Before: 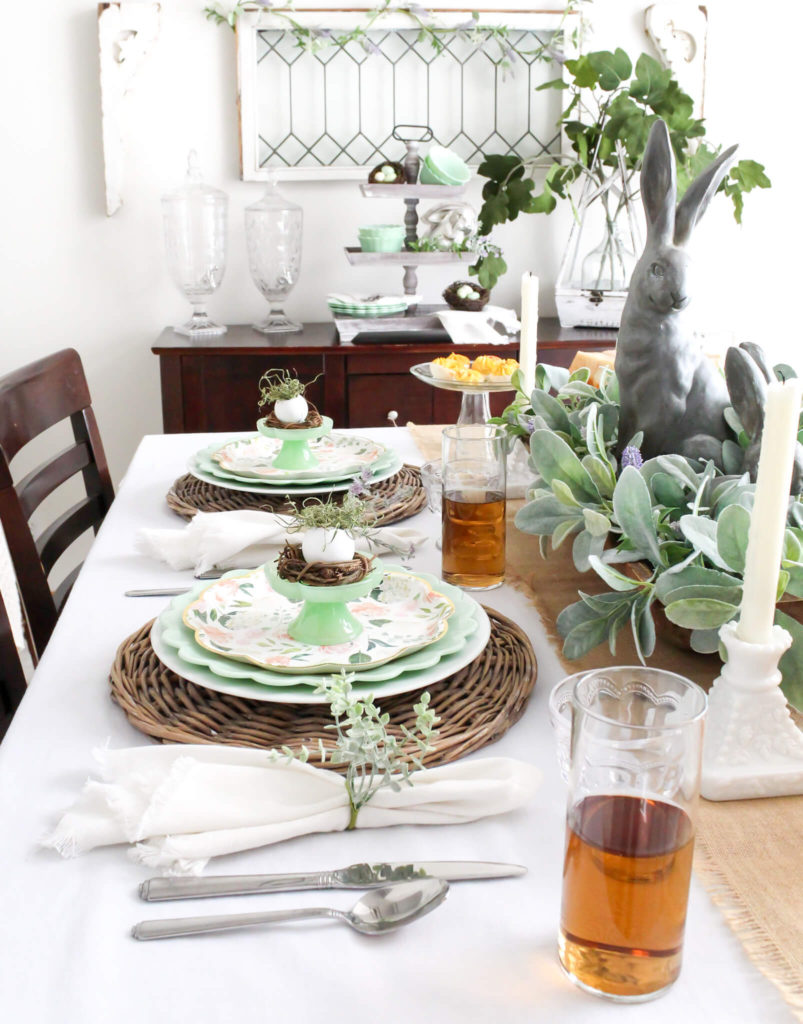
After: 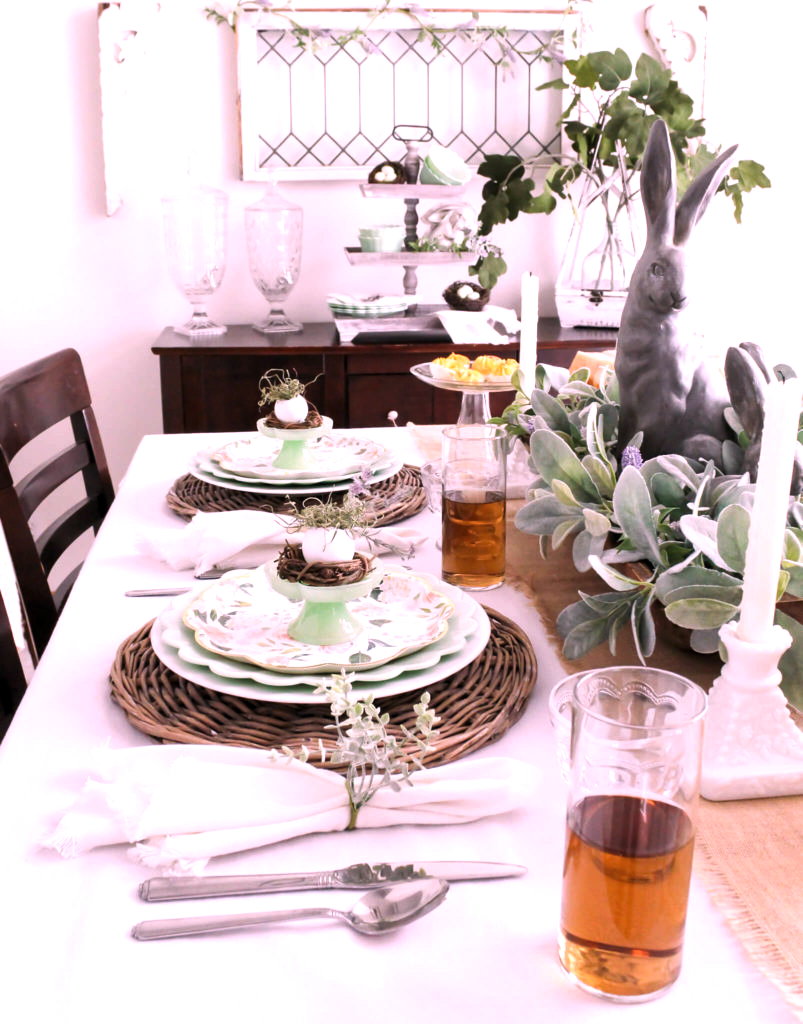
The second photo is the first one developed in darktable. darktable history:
white balance: red 1.188, blue 1.11
base curve: curves: ch0 [(0, 0) (0.283, 0.295) (1, 1)], preserve colors none
levels: levels [0.029, 0.545, 0.971]
